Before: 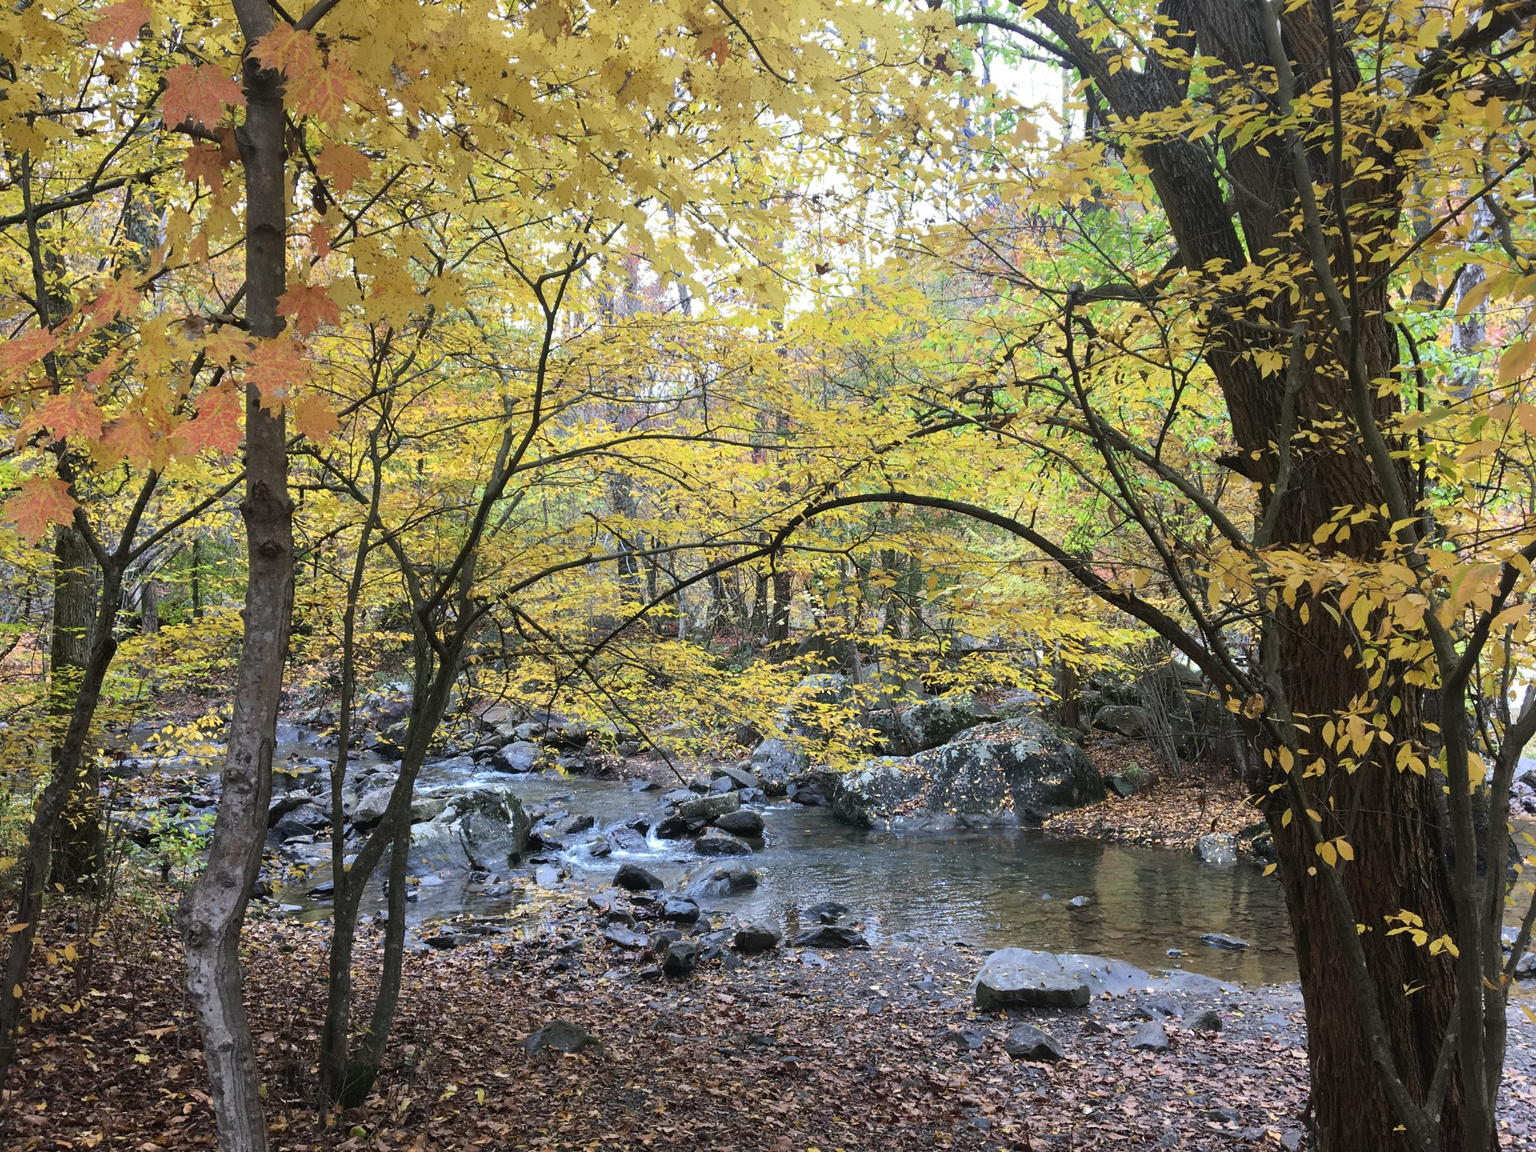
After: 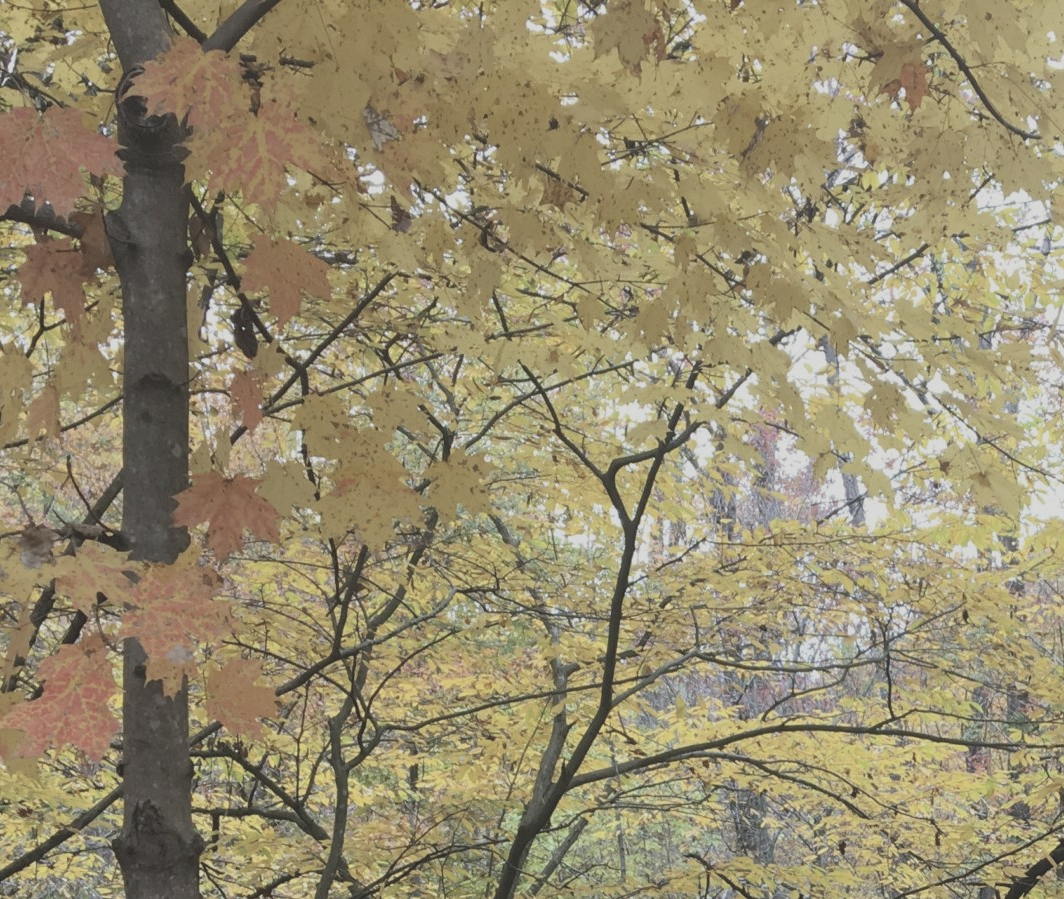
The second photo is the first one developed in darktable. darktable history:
crop and rotate: left 11.225%, top 0.048%, right 47.185%, bottom 53.086%
contrast brightness saturation: contrast -0.265, saturation -0.444
